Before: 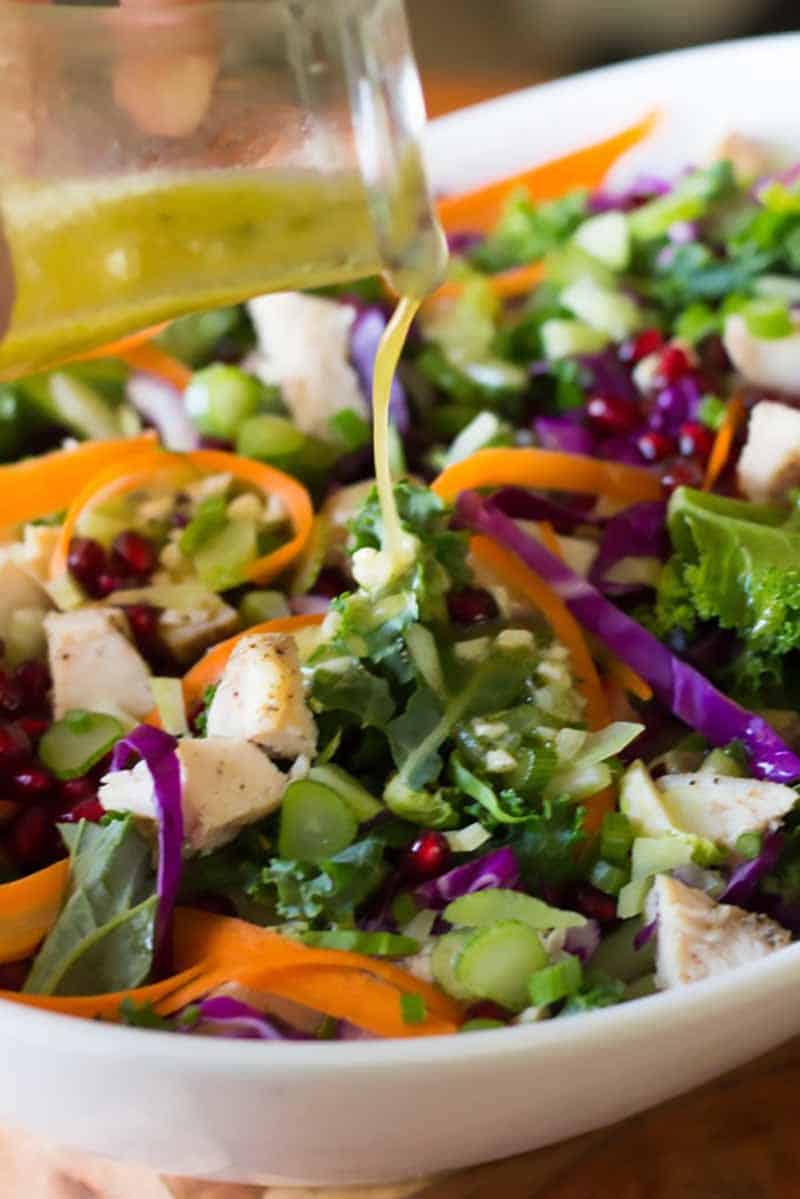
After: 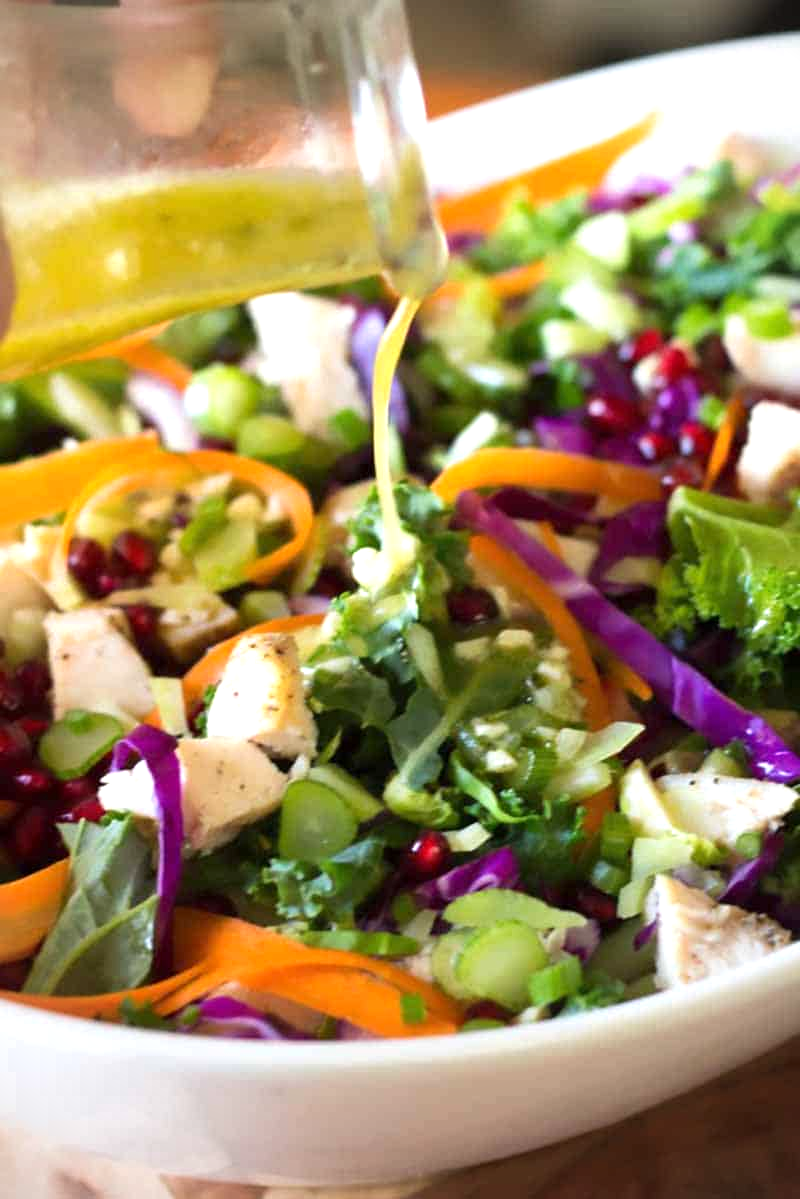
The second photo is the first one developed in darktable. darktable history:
exposure: exposure 0.574 EV, compensate highlight preservation false
vignetting: on, module defaults
